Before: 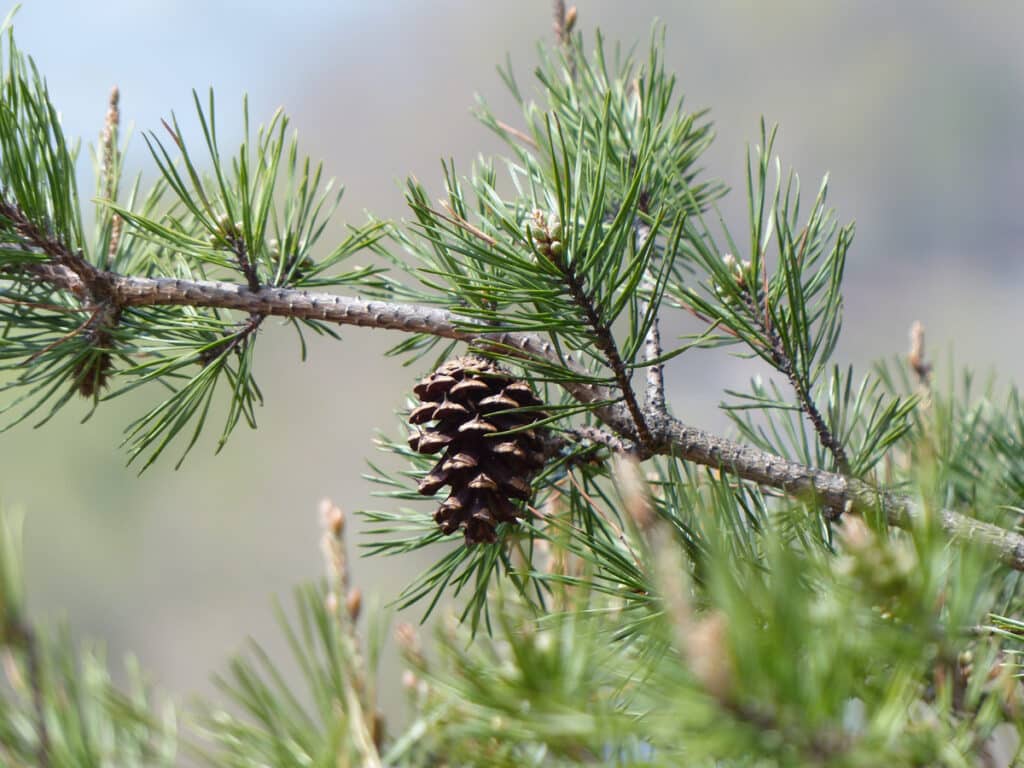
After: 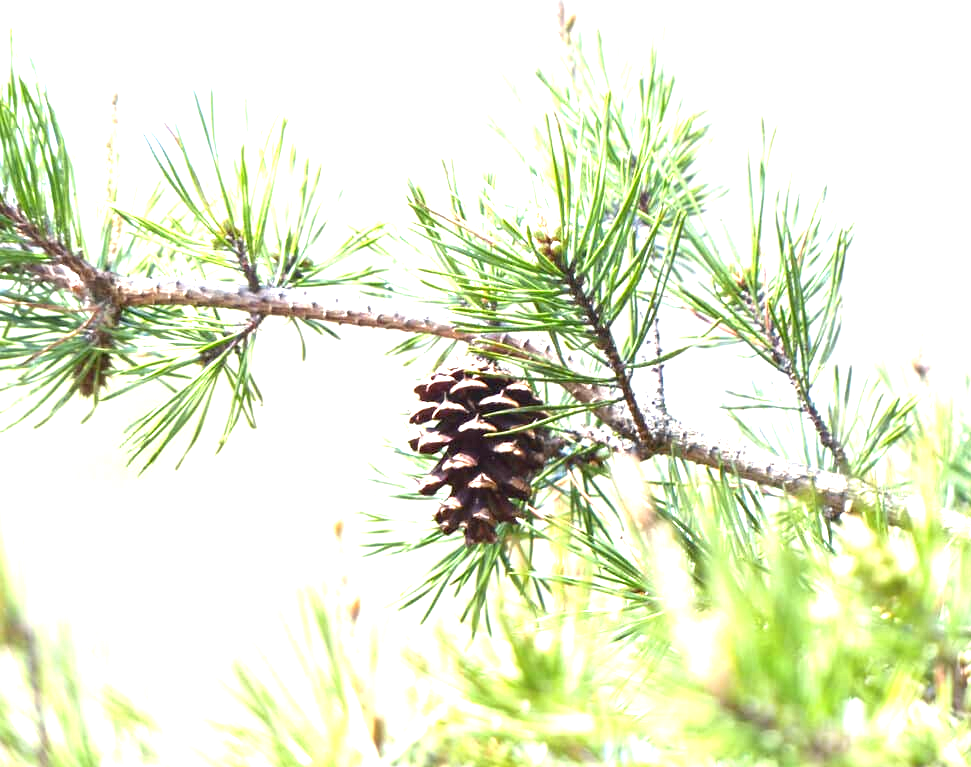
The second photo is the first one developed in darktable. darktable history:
crop and rotate: right 5.167%
exposure: exposure 2.003 EV, compensate highlight preservation false
